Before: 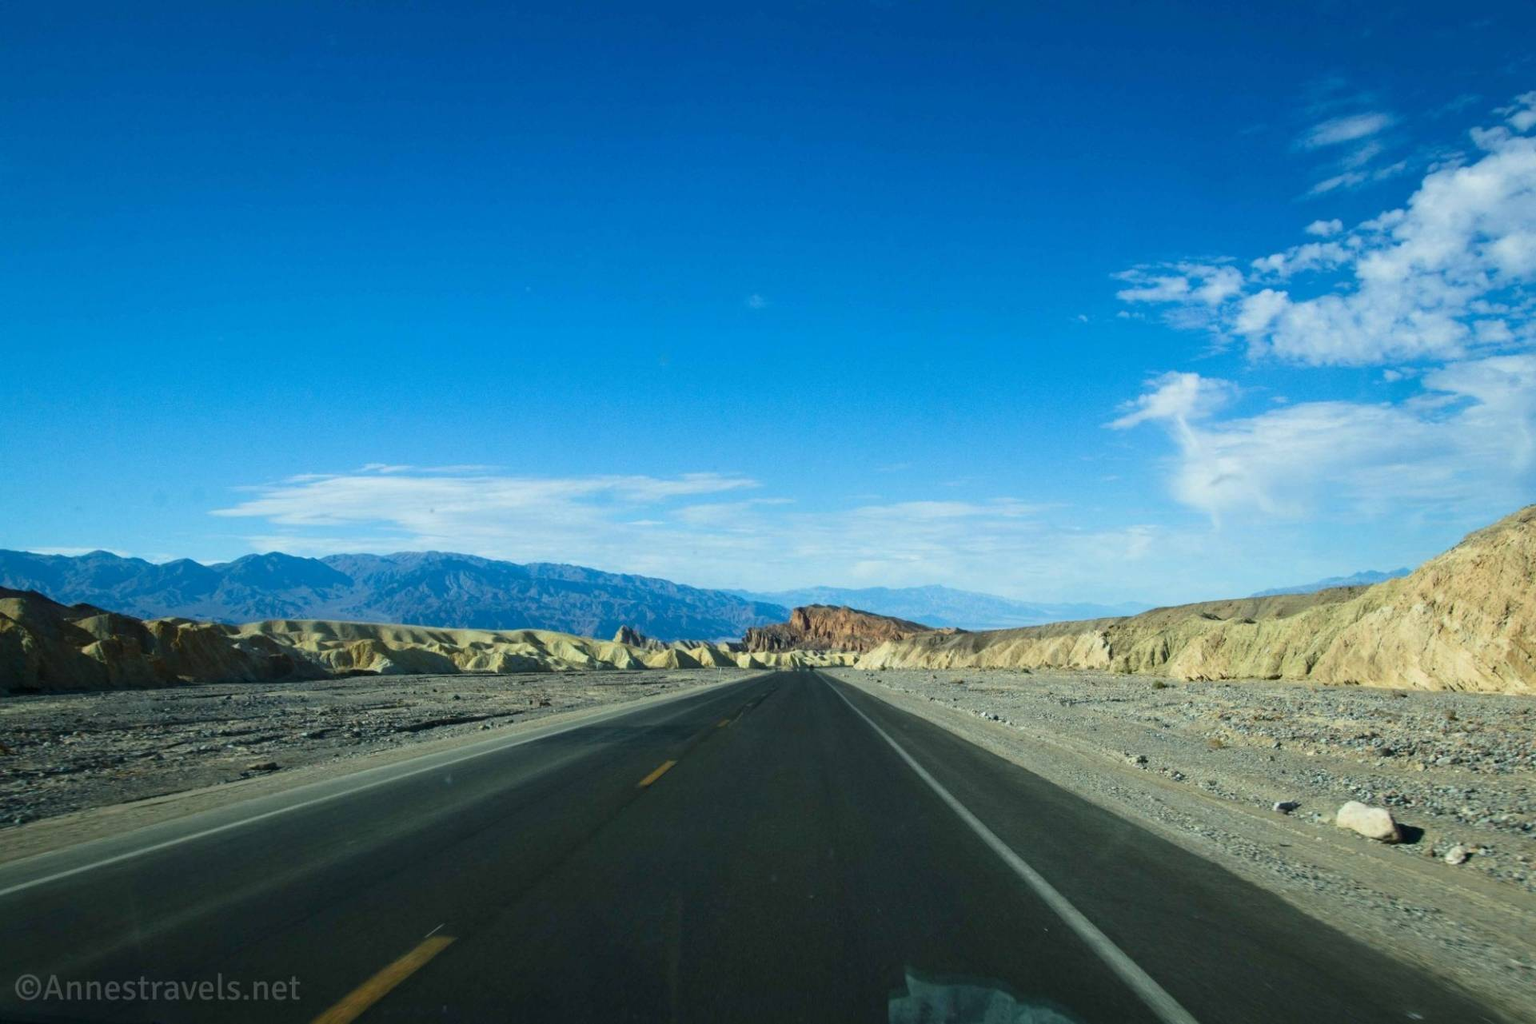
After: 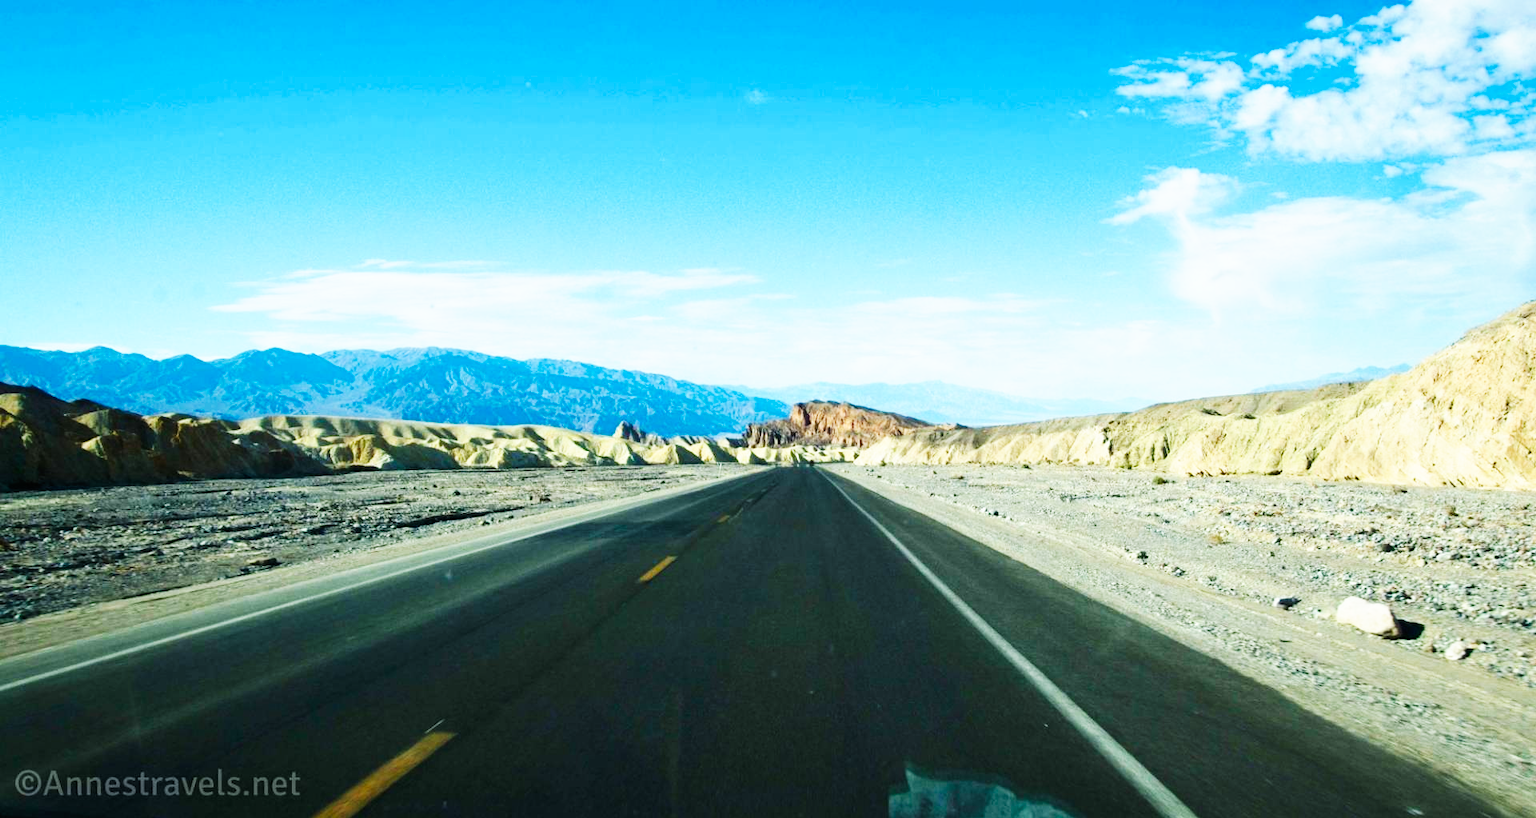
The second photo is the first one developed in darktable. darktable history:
crop and rotate: top 19.998%
base curve: curves: ch0 [(0, 0) (0.007, 0.004) (0.027, 0.03) (0.046, 0.07) (0.207, 0.54) (0.442, 0.872) (0.673, 0.972) (1, 1)], preserve colors none
